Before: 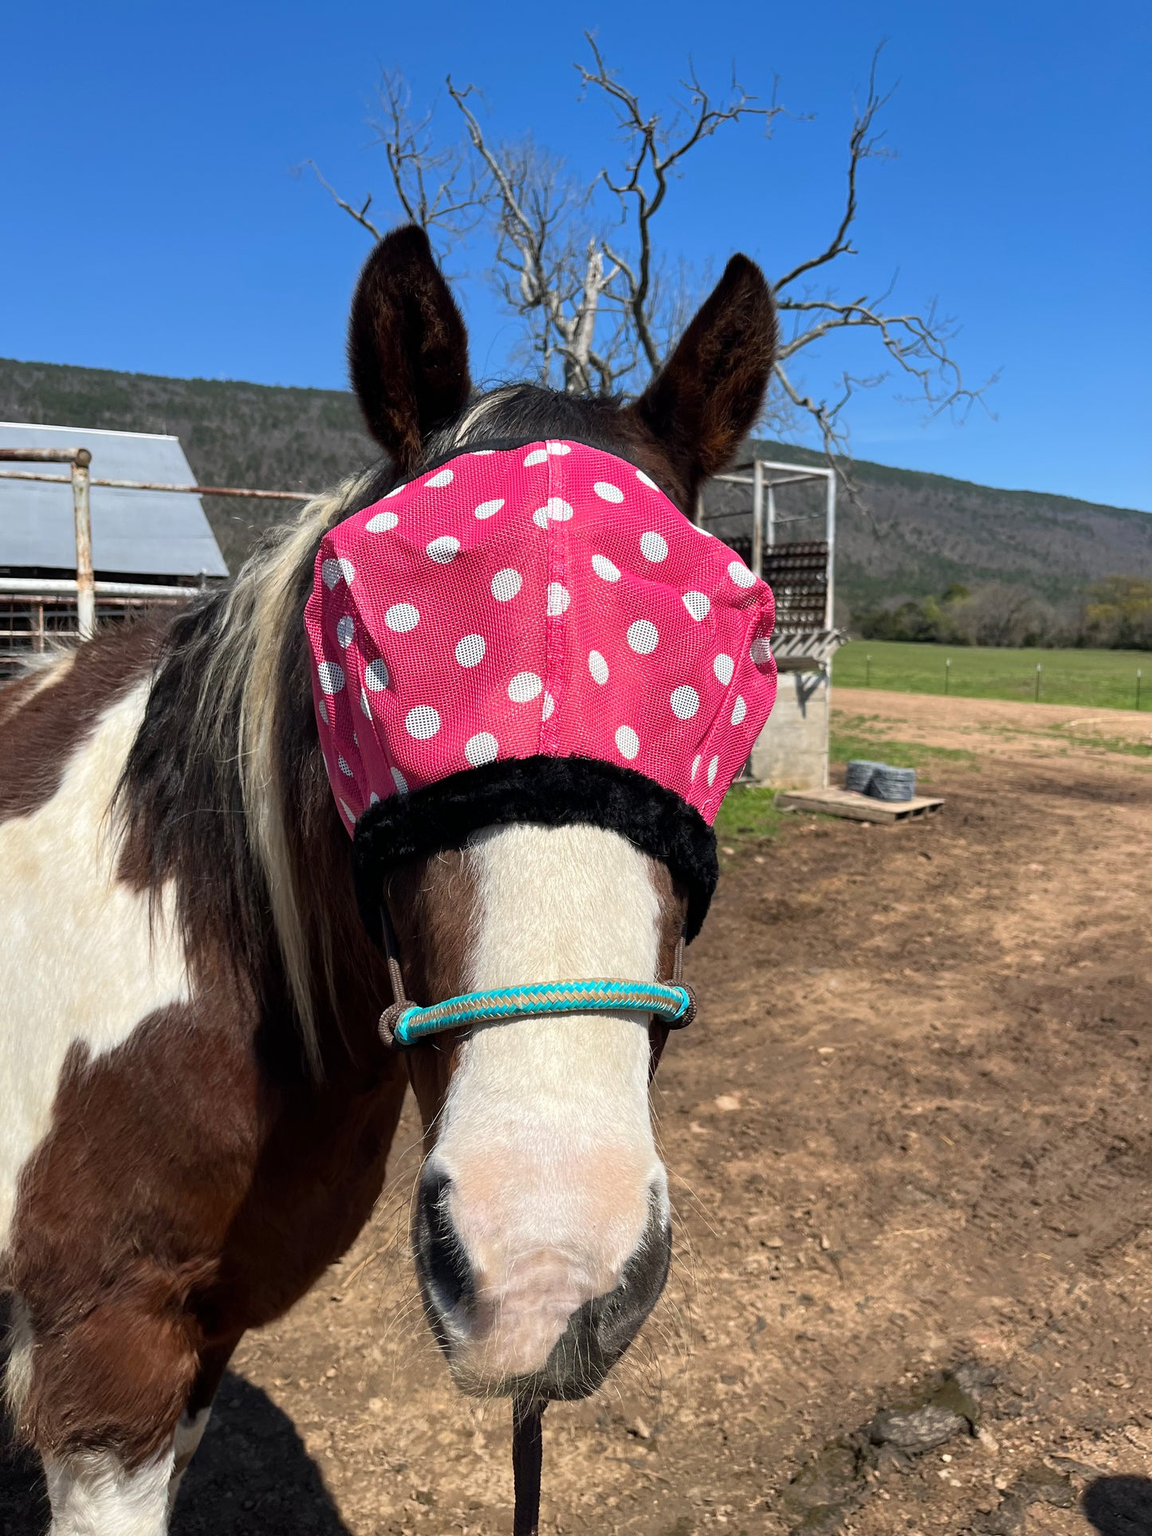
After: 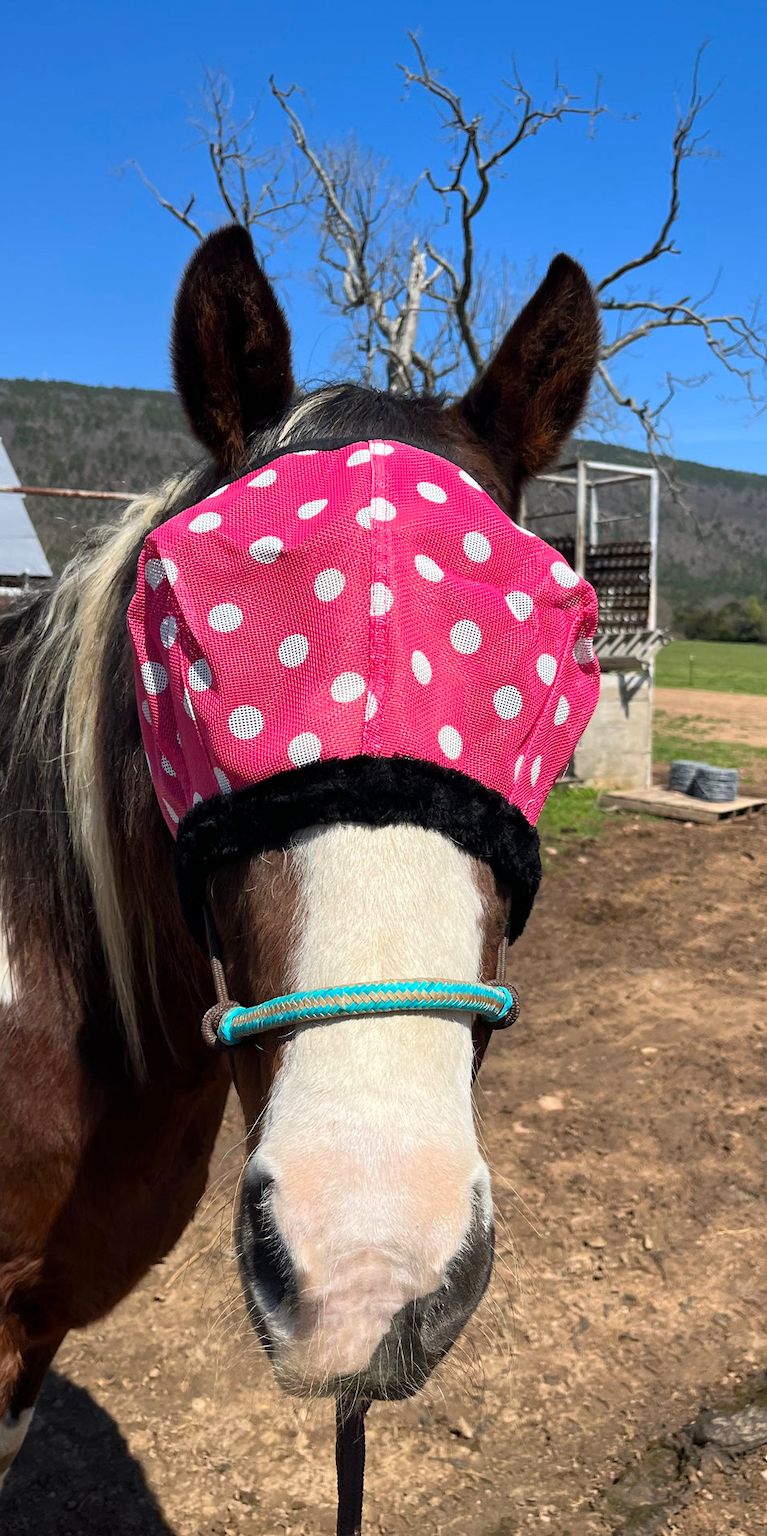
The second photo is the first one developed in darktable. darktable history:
crop: left 15.419%, right 17.914%
contrast brightness saturation: contrast 0.1, brightness 0.03, saturation 0.09
